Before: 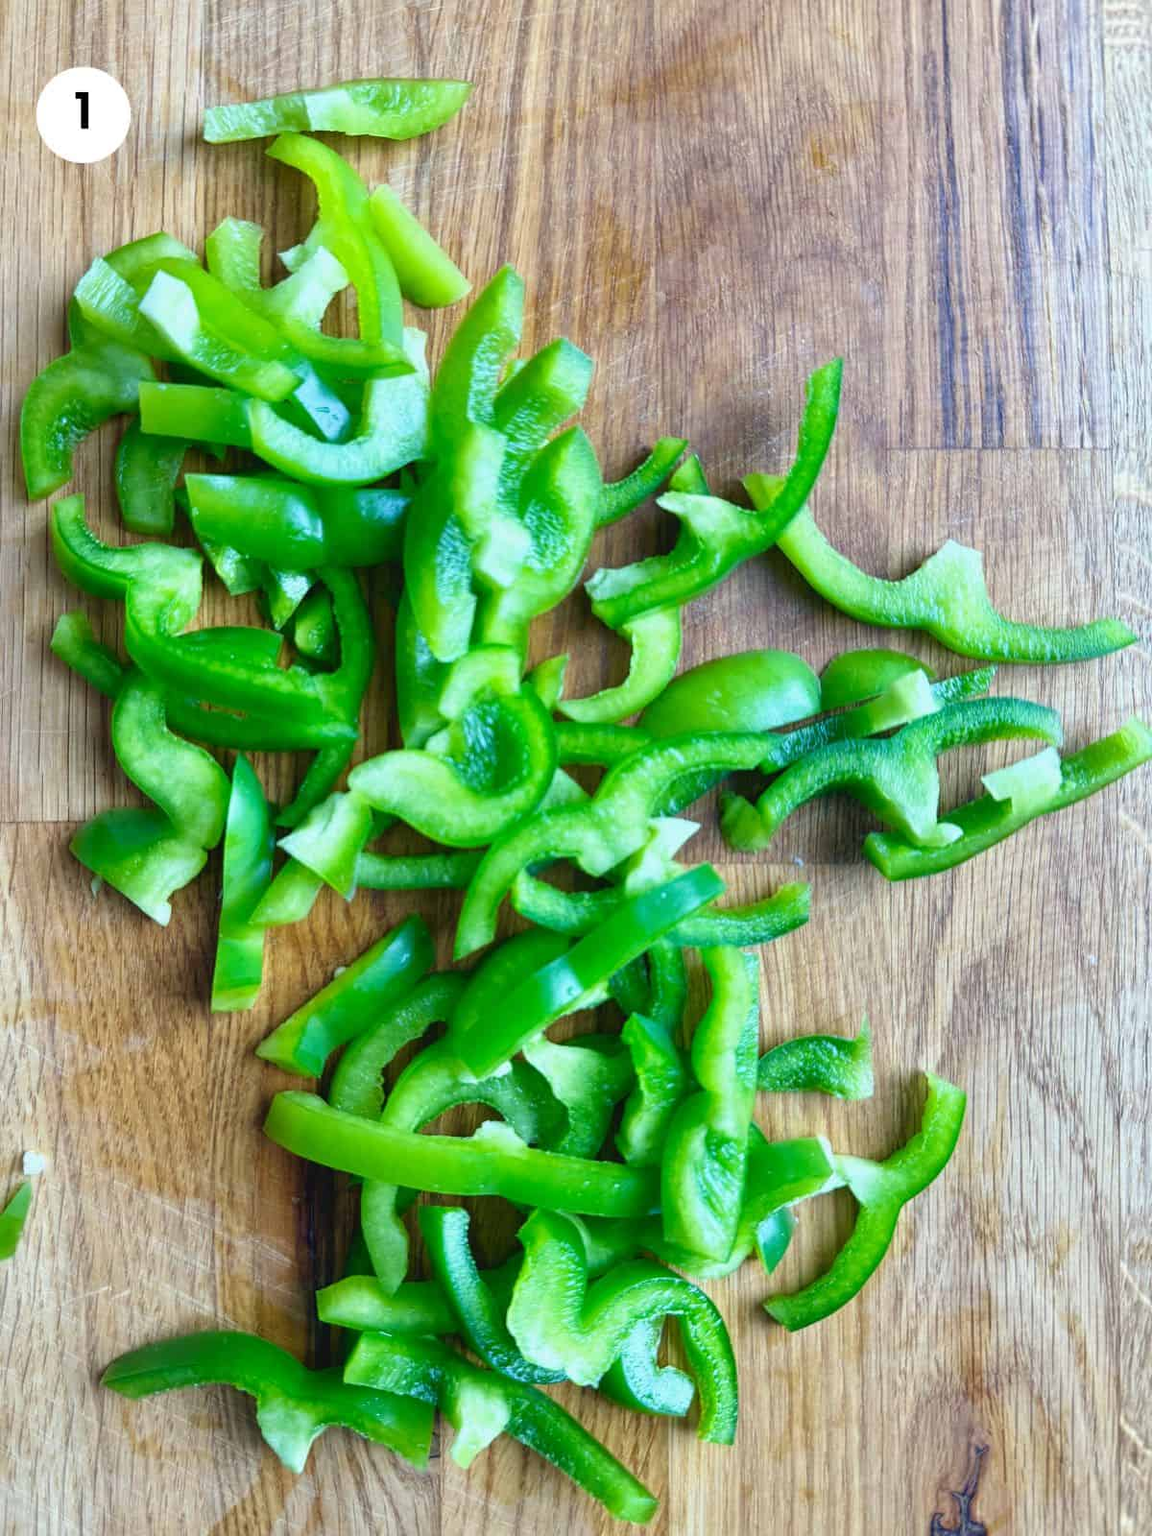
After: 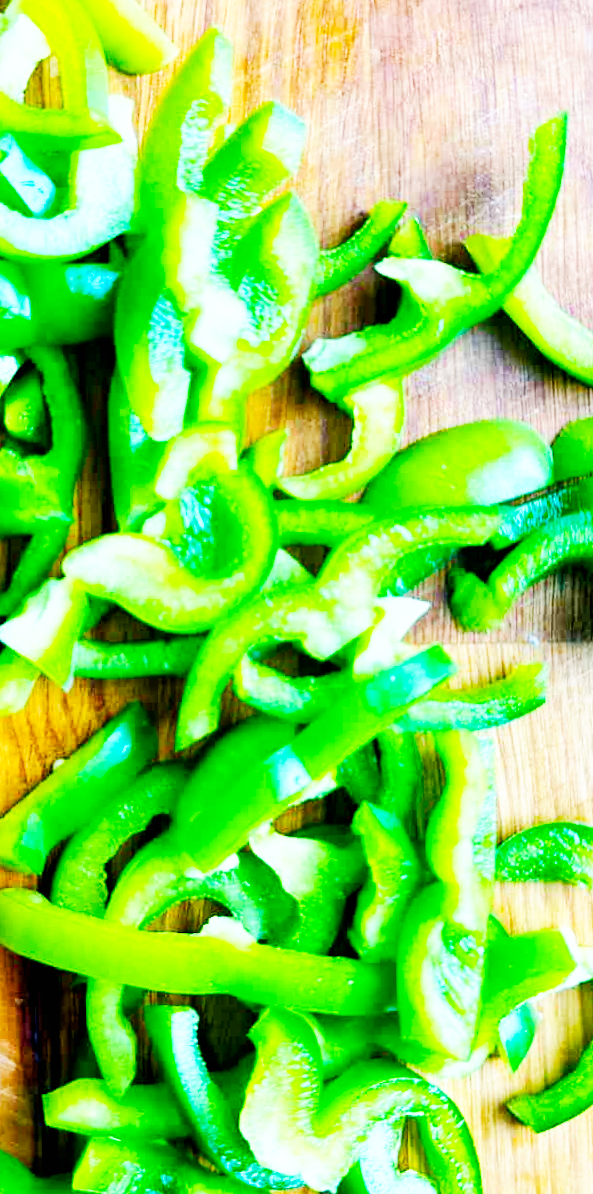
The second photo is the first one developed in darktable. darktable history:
crop and rotate: angle 0.02°, left 24.353%, top 13.219%, right 26.156%, bottom 8.224%
base curve: curves: ch0 [(0, 0) (0.007, 0.004) (0.027, 0.03) (0.046, 0.07) (0.207, 0.54) (0.442, 0.872) (0.673, 0.972) (1, 1)], preserve colors none
exposure: black level correction 0.011, compensate highlight preservation false
color balance rgb: perceptual saturation grading › global saturation 25%, perceptual brilliance grading › mid-tones 10%, perceptual brilliance grading › shadows 15%, global vibrance 20%
rotate and perspective: rotation -1.32°, lens shift (horizontal) -0.031, crop left 0.015, crop right 0.985, crop top 0.047, crop bottom 0.982
